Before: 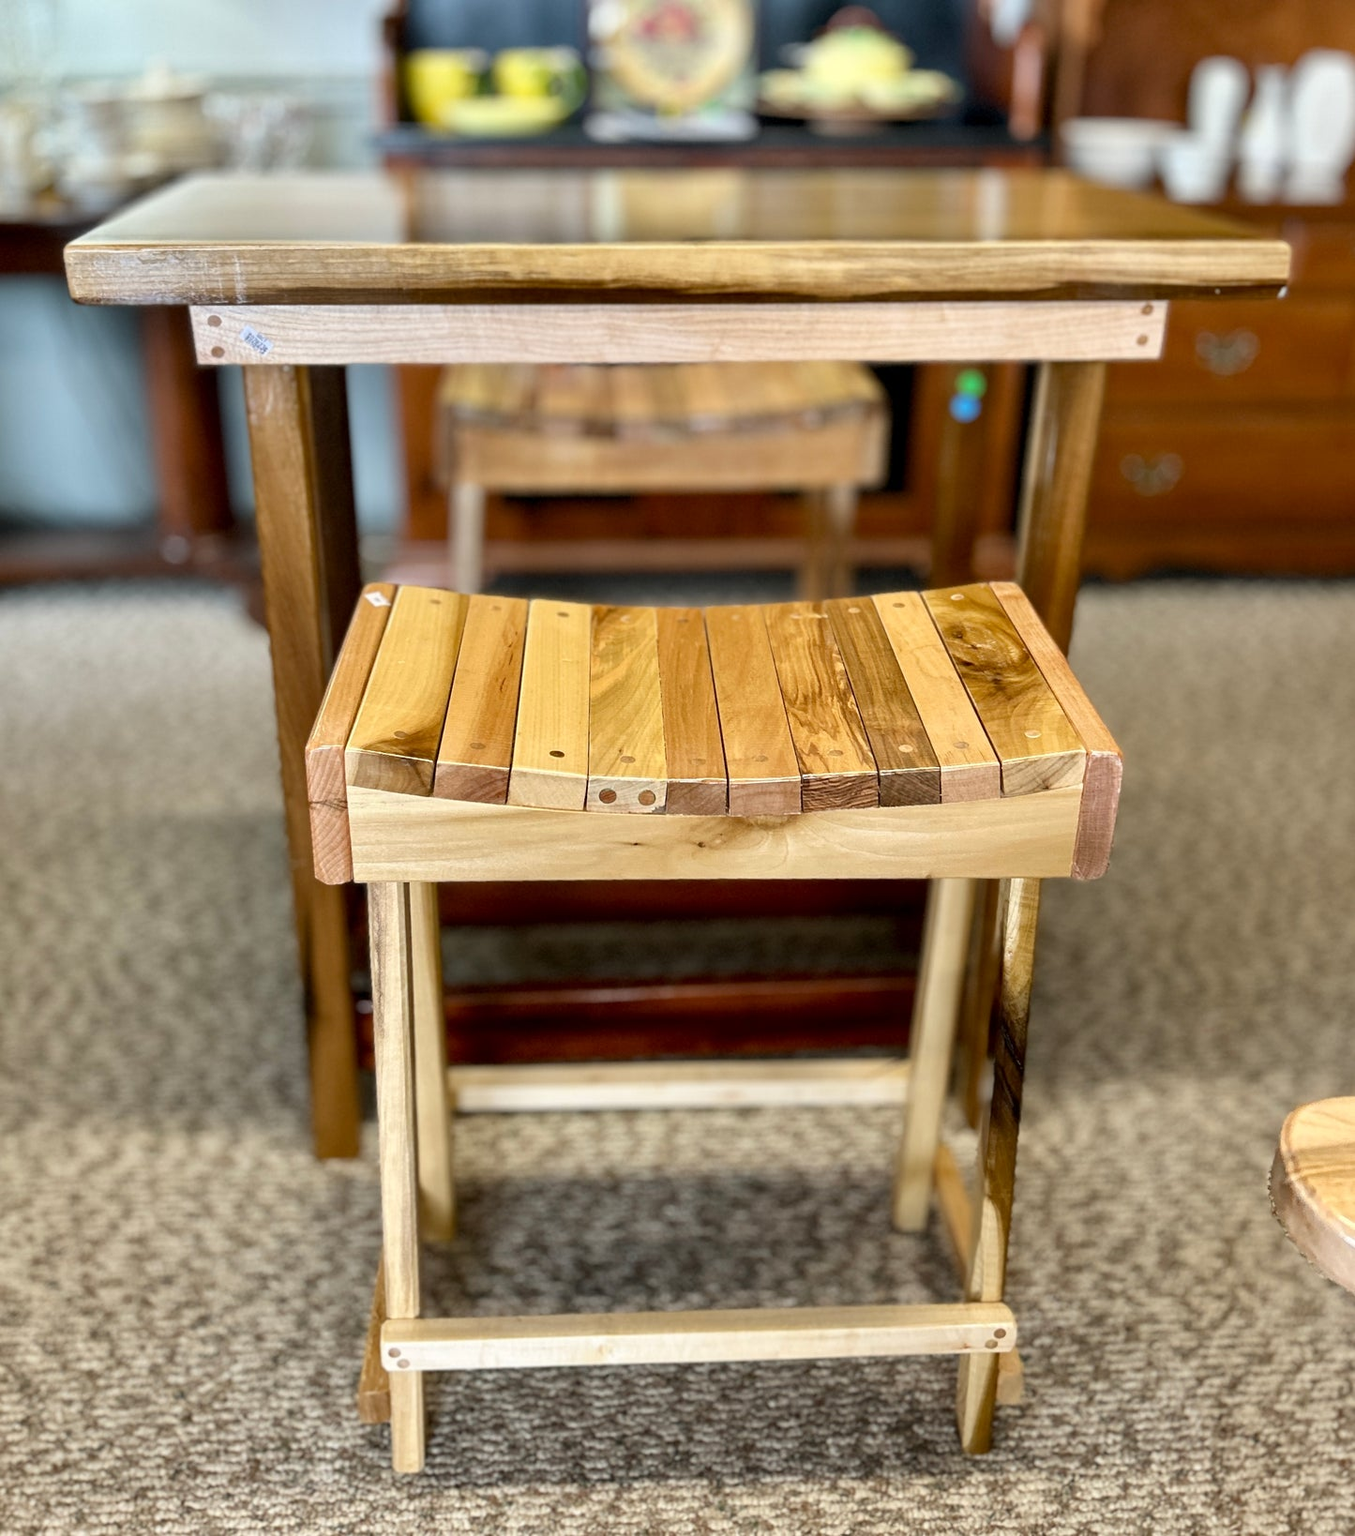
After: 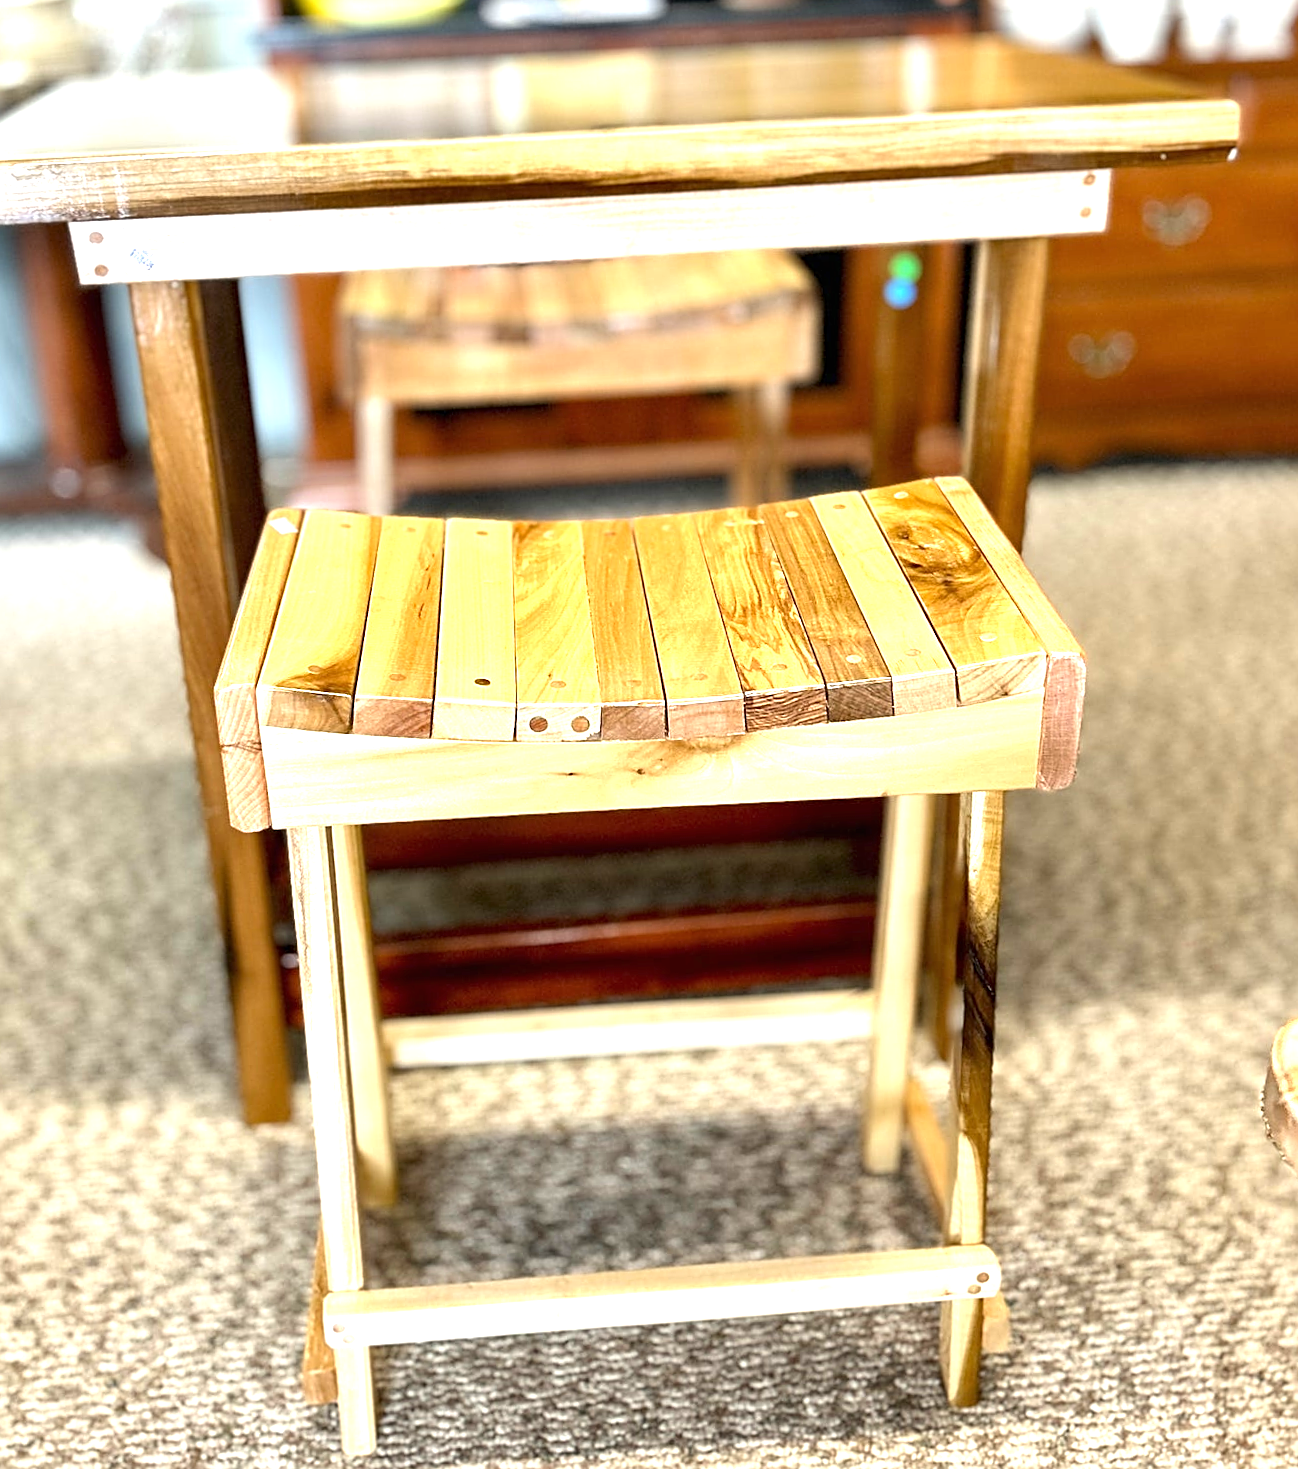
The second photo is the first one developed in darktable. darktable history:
exposure: black level correction 0, exposure 1.2 EV, compensate highlight preservation false
sharpen: on, module defaults
crop and rotate: angle 2.65°, left 5.54%, top 5.707%
